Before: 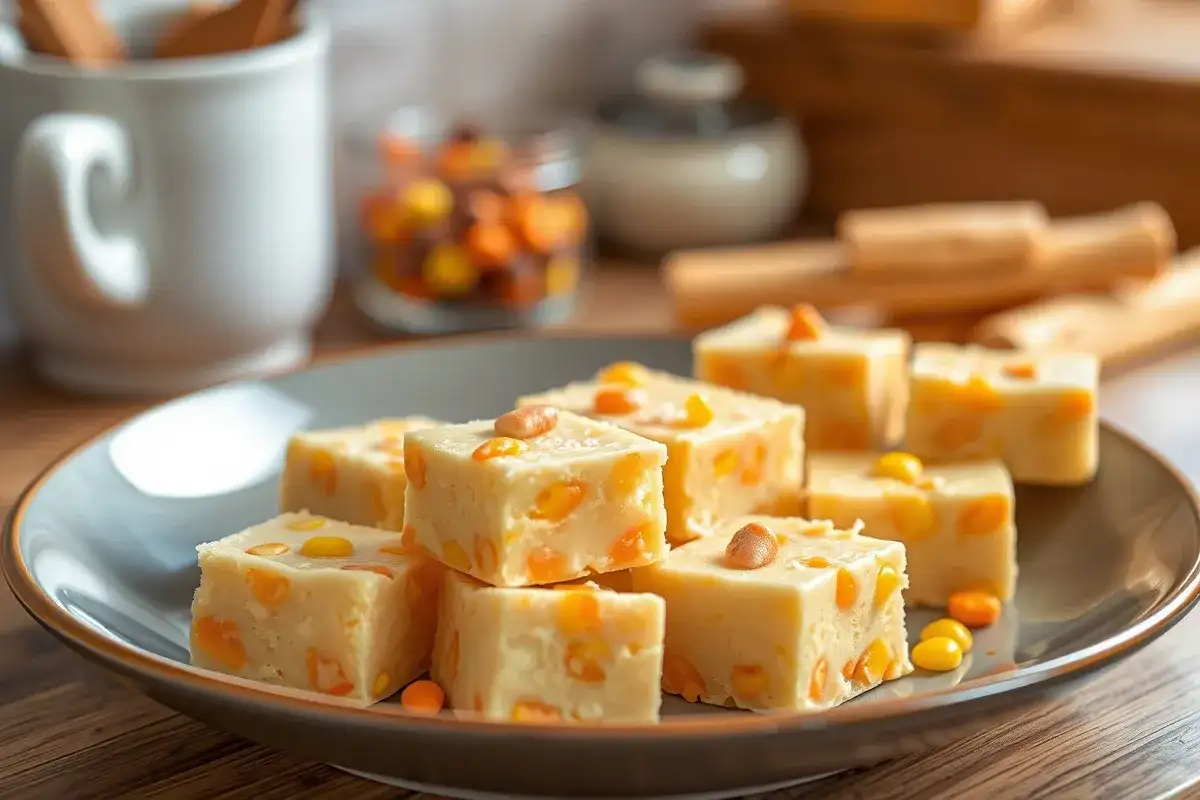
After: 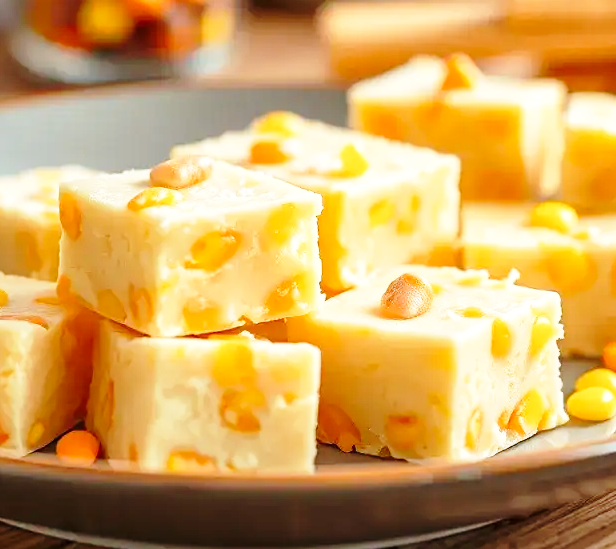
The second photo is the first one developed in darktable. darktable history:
color calibration: illuminant same as pipeline (D50), adaptation XYZ, x 0.345, y 0.358, temperature 5004.5 K
base curve: curves: ch0 [(0, 0) (0.028, 0.03) (0.121, 0.232) (0.46, 0.748) (0.859, 0.968) (1, 1)], preserve colors none
exposure: exposure 0.188 EV, compensate highlight preservation false
crop and rotate: left 28.804%, top 31.28%, right 19.818%
